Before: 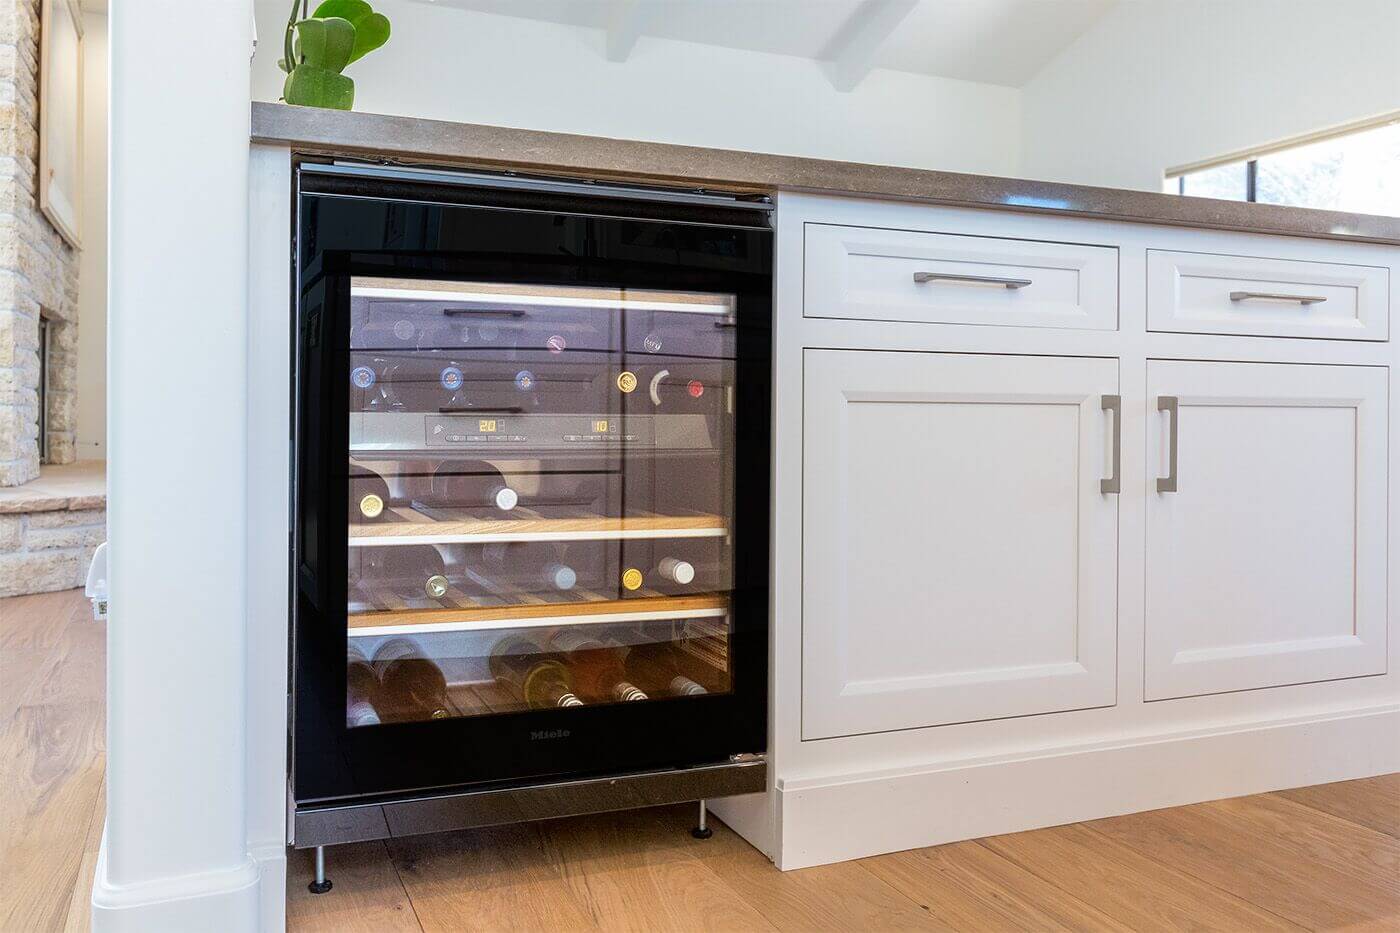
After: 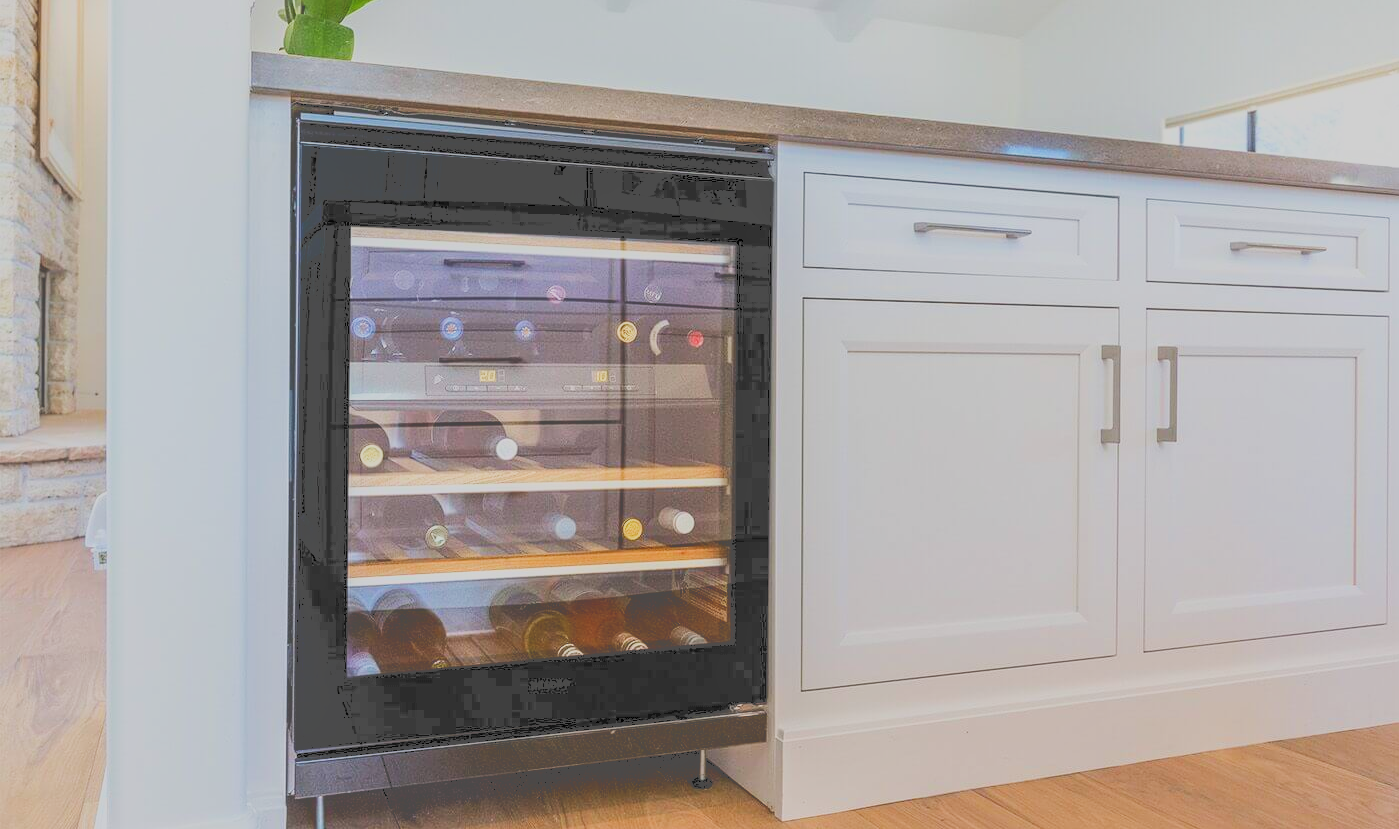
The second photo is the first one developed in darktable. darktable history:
crop and rotate: top 5.497%, bottom 5.611%
contrast brightness saturation: contrast 0.044, saturation 0.152
tone curve: curves: ch0 [(0, 0) (0.003, 0.298) (0.011, 0.298) (0.025, 0.298) (0.044, 0.3) (0.069, 0.302) (0.1, 0.312) (0.136, 0.329) (0.177, 0.354) (0.224, 0.376) (0.277, 0.408) (0.335, 0.453) (0.399, 0.503) (0.468, 0.562) (0.543, 0.623) (0.623, 0.686) (0.709, 0.754) (0.801, 0.825) (0.898, 0.873) (1, 1)], color space Lab, independent channels, preserve colors none
tone equalizer: edges refinement/feathering 500, mask exposure compensation -1.57 EV, preserve details no
shadows and highlights: shadows 25.42, highlights -23.24
filmic rgb: black relative exposure -7.65 EV, white relative exposure 4.56 EV, threshold 3.01 EV, hardness 3.61, add noise in highlights 0, color science v3 (2019), use custom middle-gray values true, contrast in highlights soft, enable highlight reconstruction true
local contrast: detail 110%
